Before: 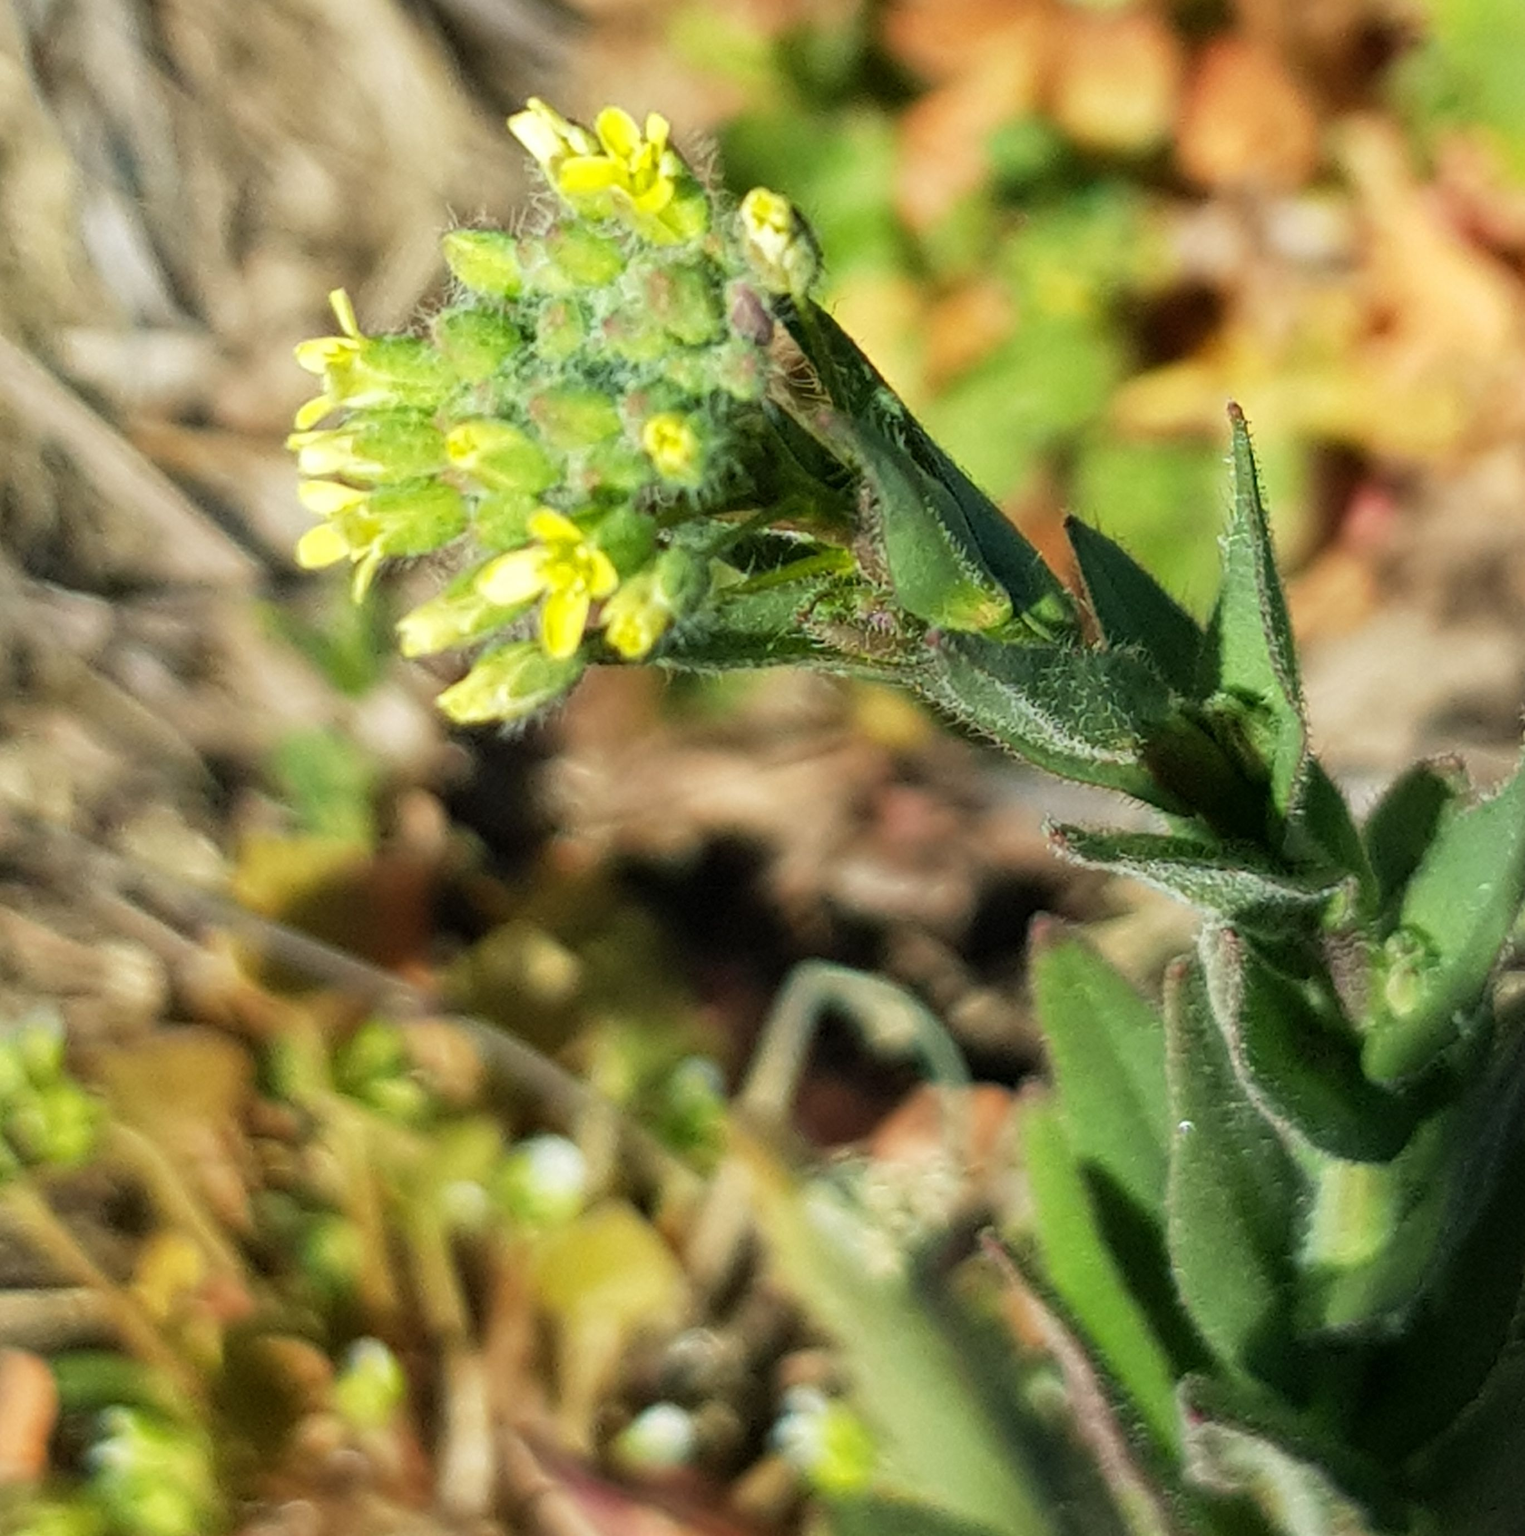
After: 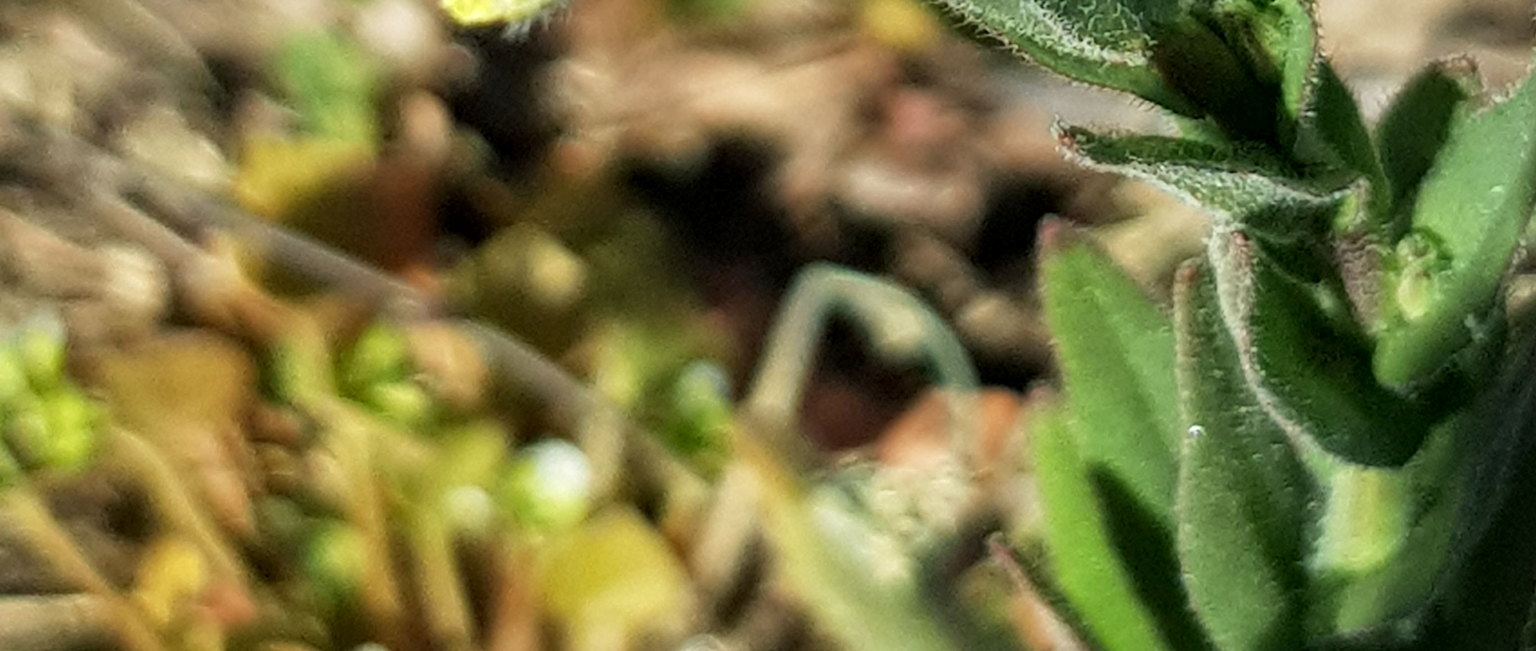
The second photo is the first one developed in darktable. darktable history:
local contrast: mode bilateral grid, contrast 20, coarseness 50, detail 132%, midtone range 0.2
crop: top 45.551%, bottom 12.262%
